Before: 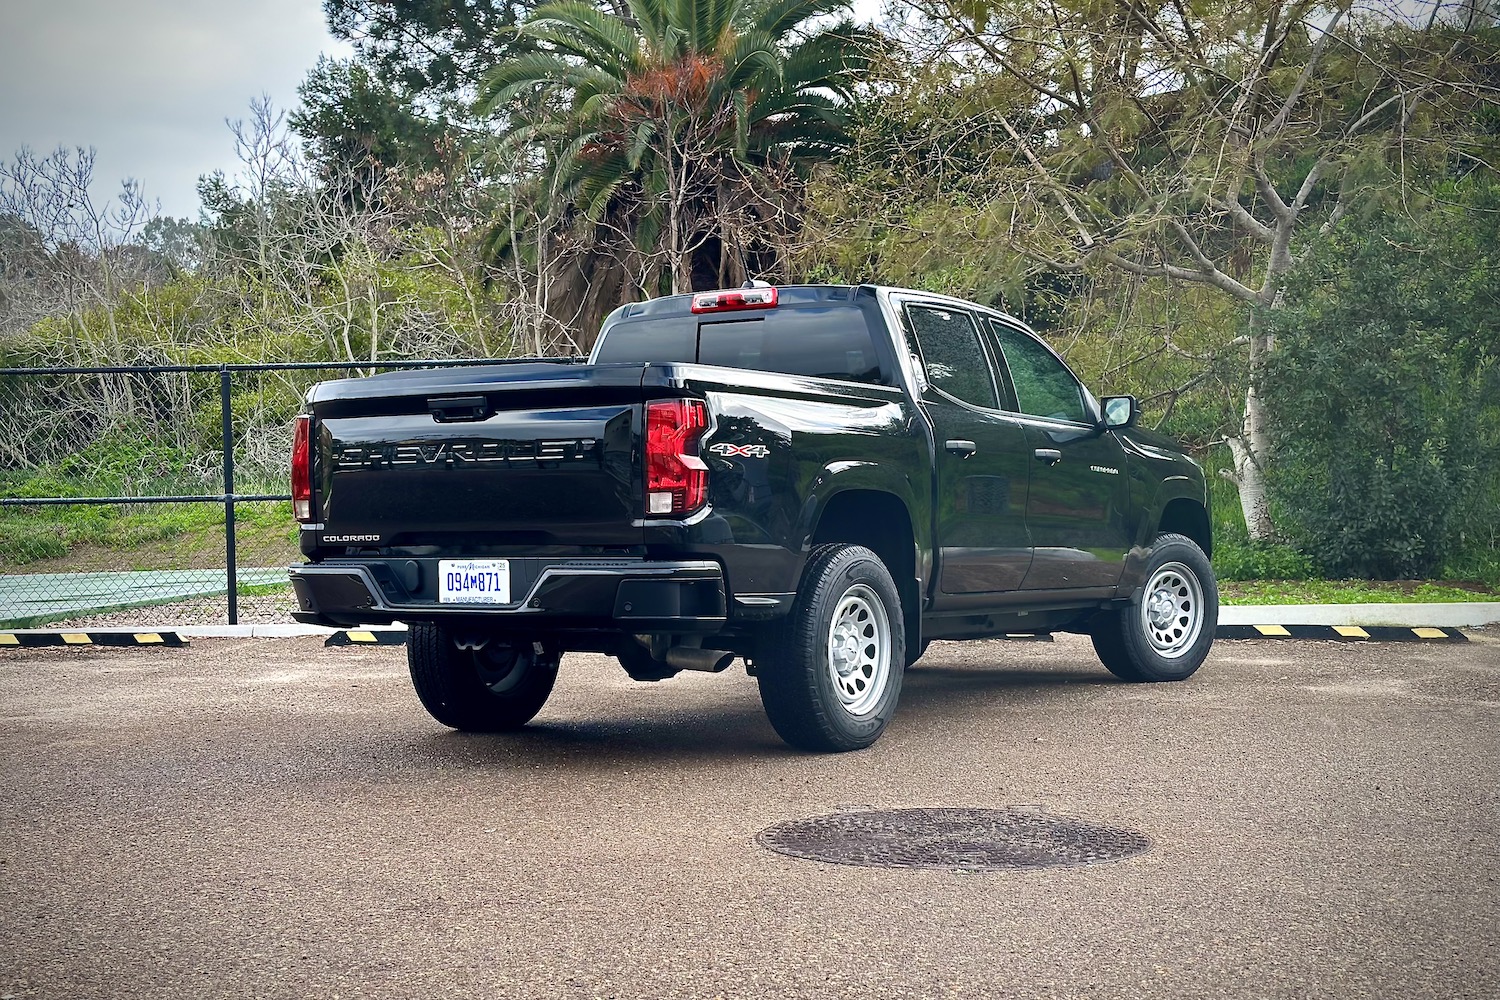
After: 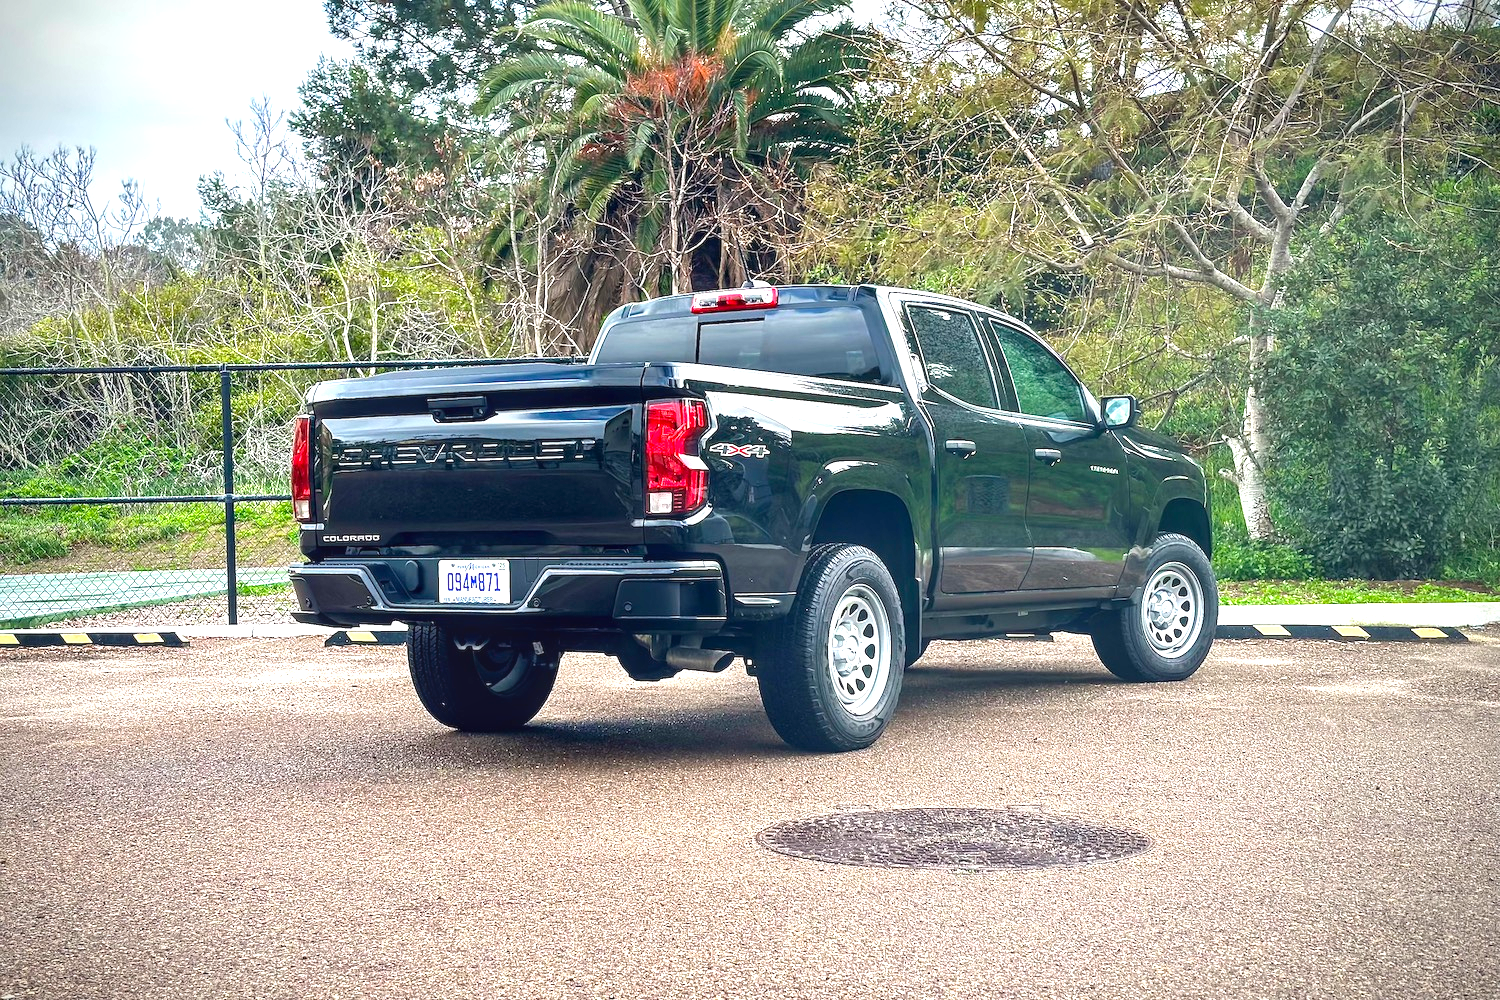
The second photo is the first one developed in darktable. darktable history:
local contrast: on, module defaults
exposure: black level correction 0, exposure 0.953 EV, compensate exposure bias true, compensate highlight preservation false
